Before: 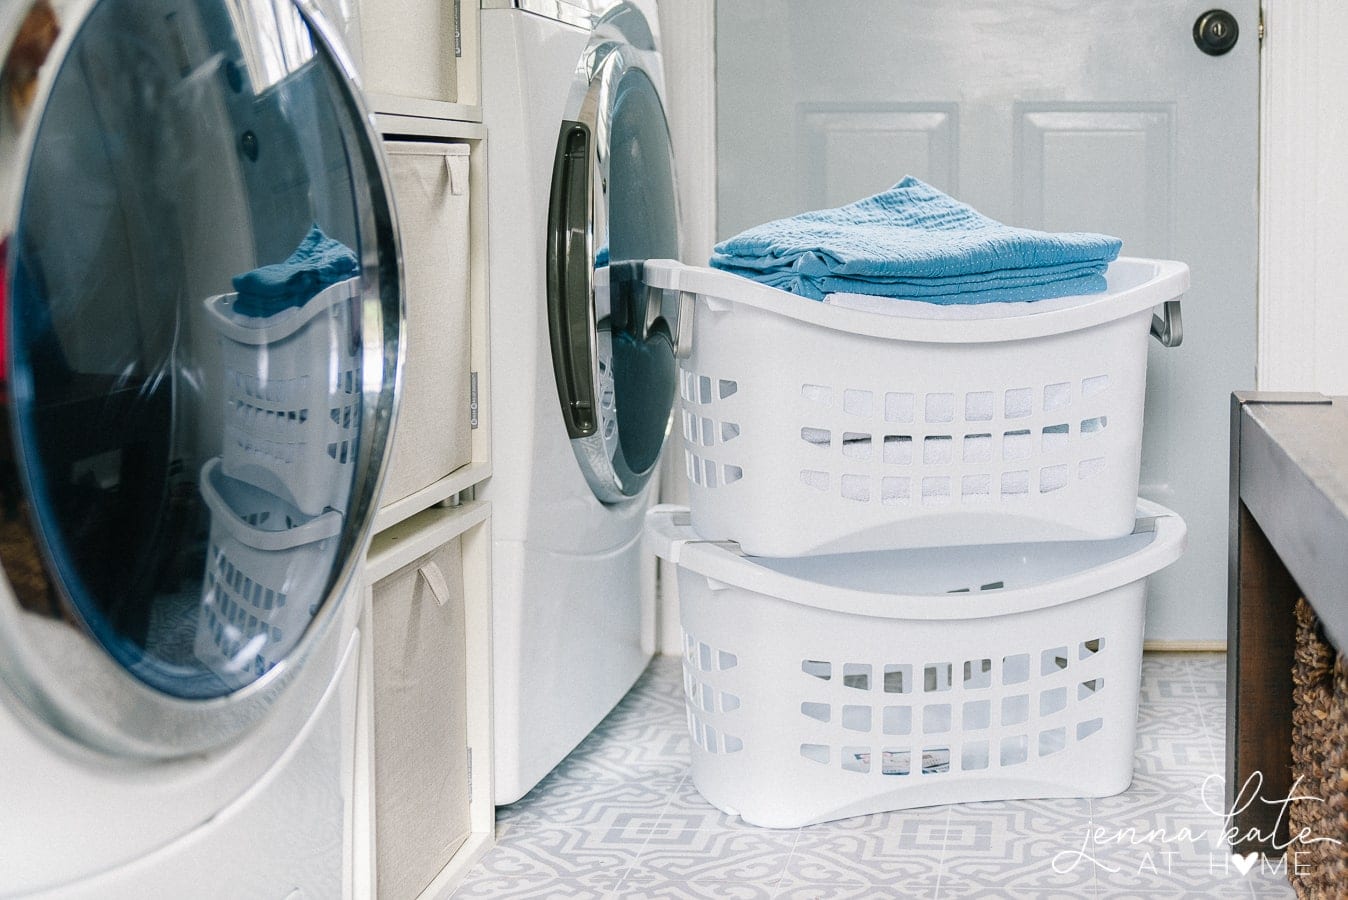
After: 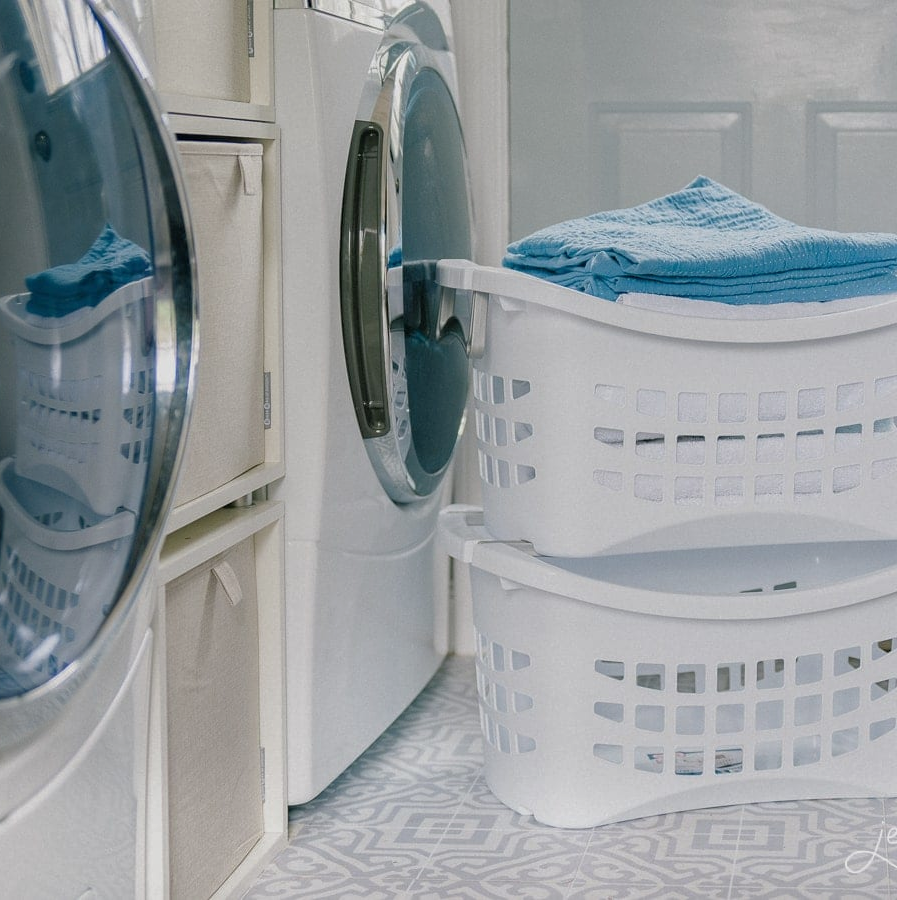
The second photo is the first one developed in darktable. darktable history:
tone equalizer: -8 EV 0.241 EV, -7 EV 0.417 EV, -6 EV 0.437 EV, -5 EV 0.231 EV, -3 EV -0.264 EV, -2 EV -0.411 EV, -1 EV -0.433 EV, +0 EV -0.234 EV, edges refinement/feathering 500, mask exposure compensation -1.57 EV, preserve details no
base curve: curves: ch0 [(0, 0) (0.303, 0.277) (1, 1)], preserve colors none
crop and rotate: left 15.393%, right 18.014%
